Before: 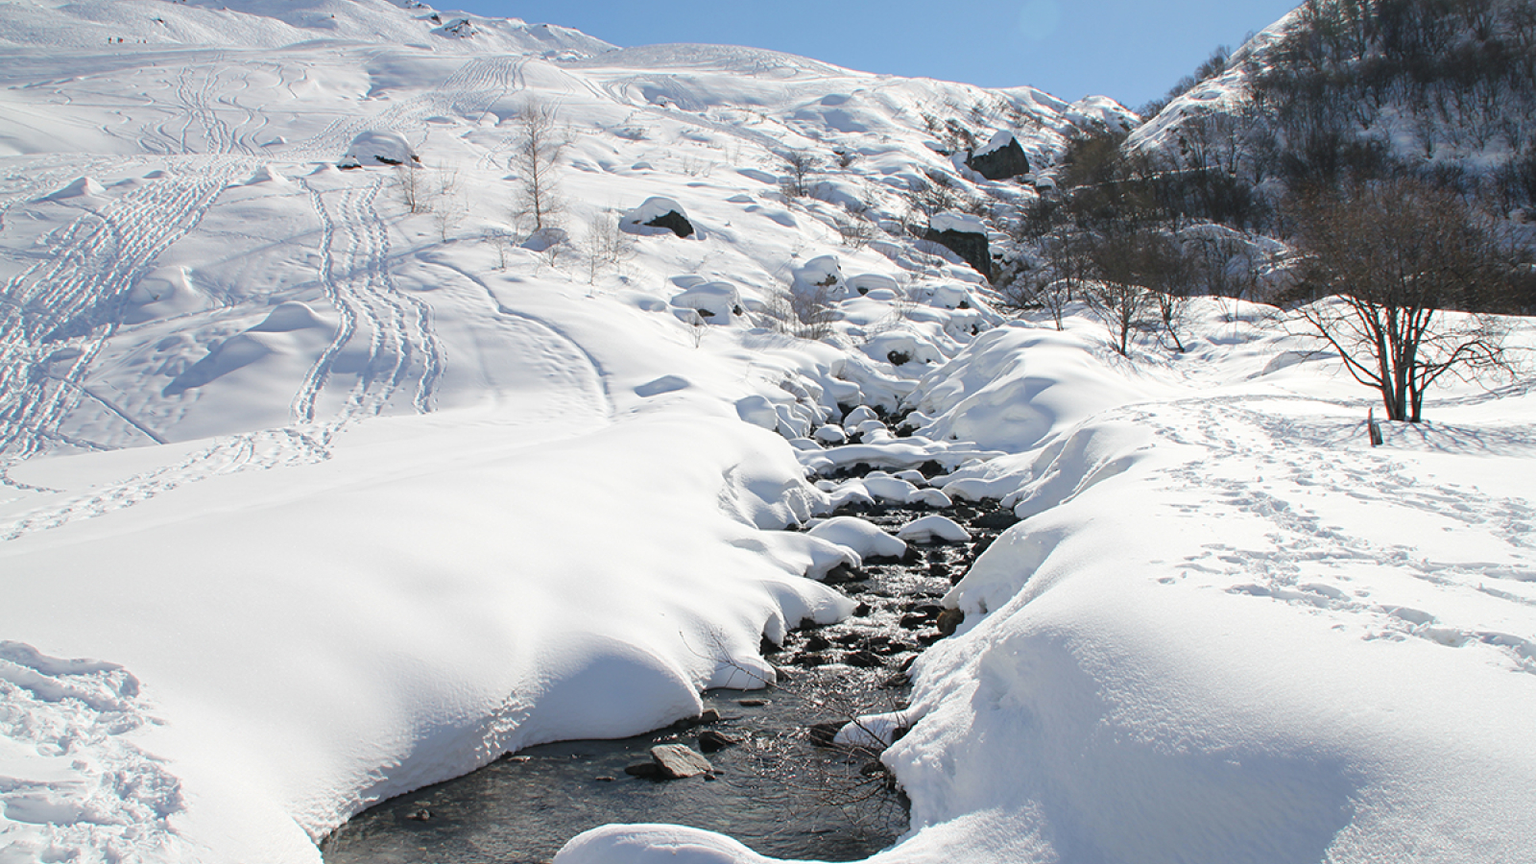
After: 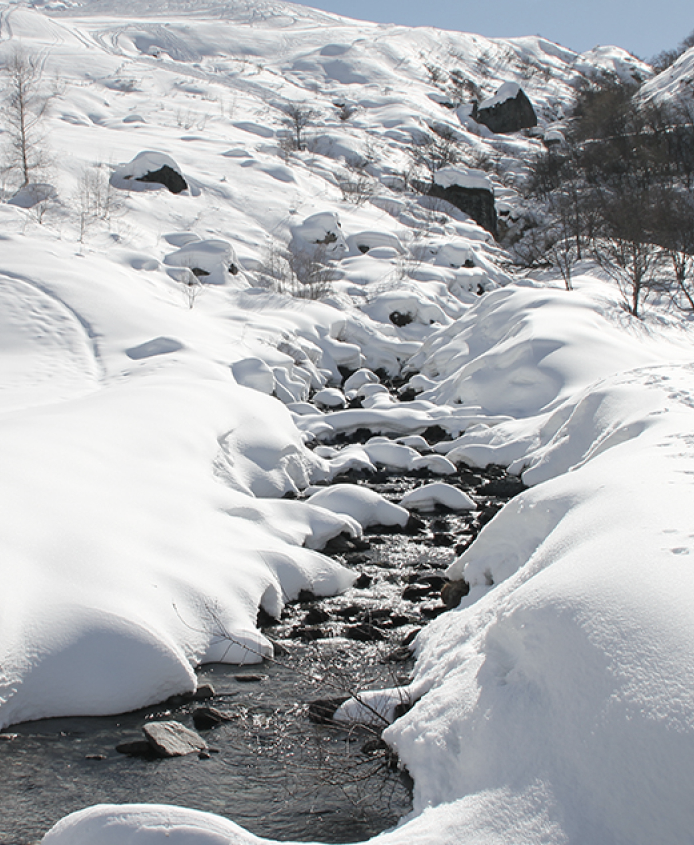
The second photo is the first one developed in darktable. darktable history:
crop: left 33.452%, top 6.025%, right 23.155%
color correction: saturation 0.57
